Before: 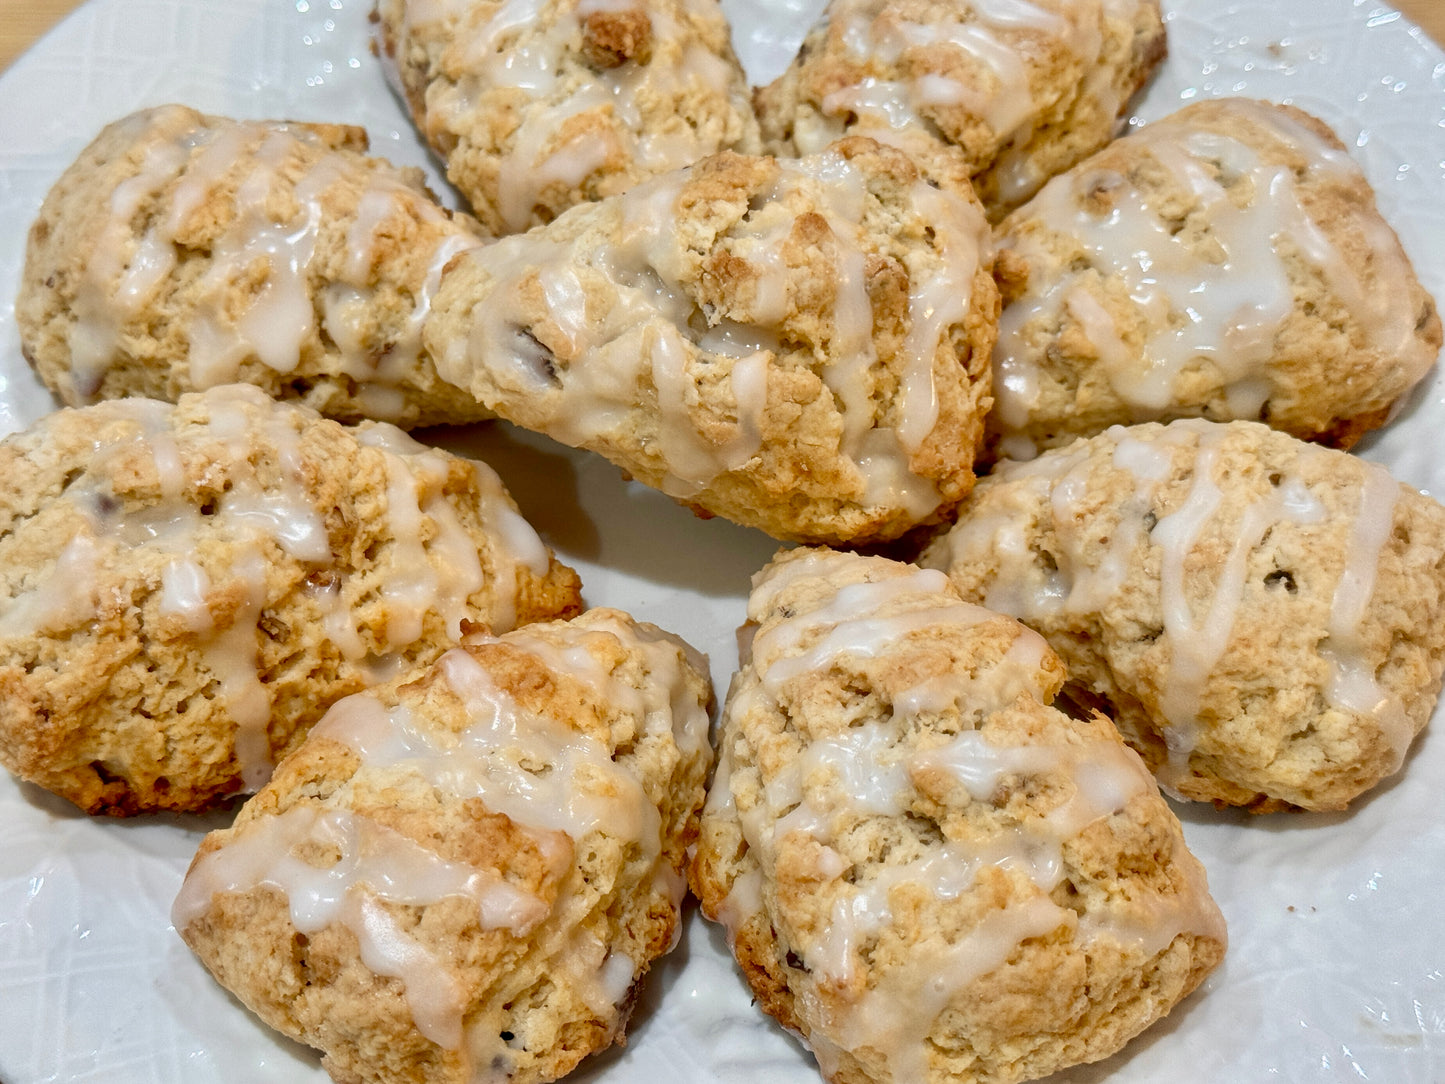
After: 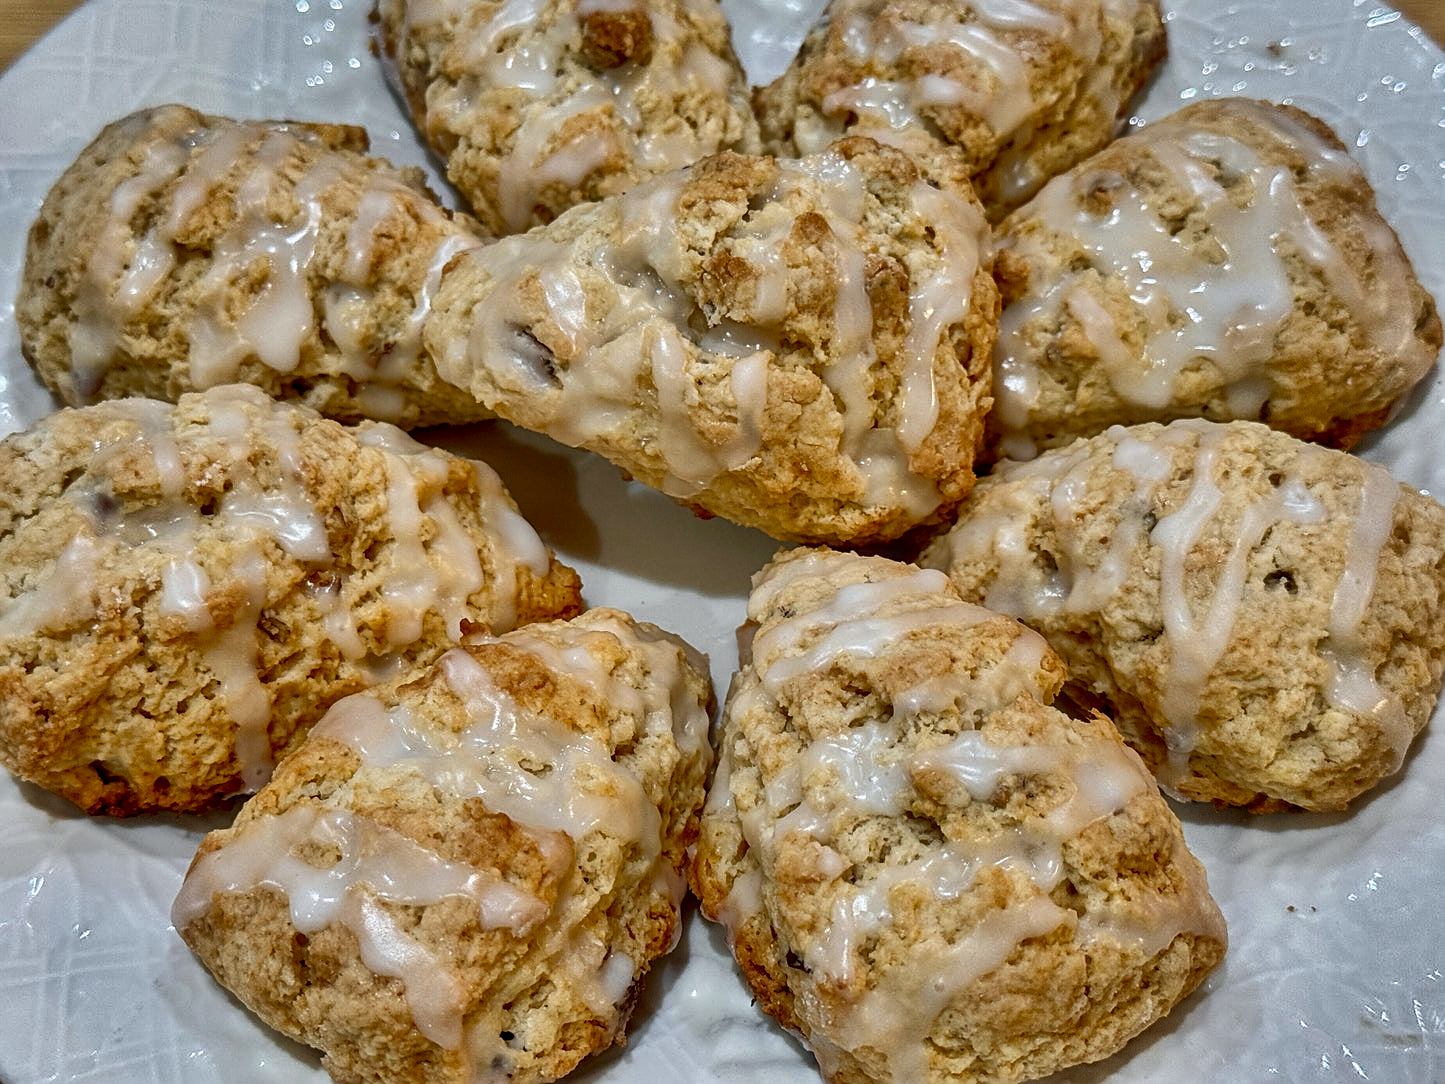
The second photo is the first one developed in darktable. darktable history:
white balance: red 0.982, blue 1.018
sharpen: on, module defaults
shadows and highlights: white point adjustment -3.64, highlights -63.34, highlights color adjustment 42%, soften with gaussian
local contrast: on, module defaults
